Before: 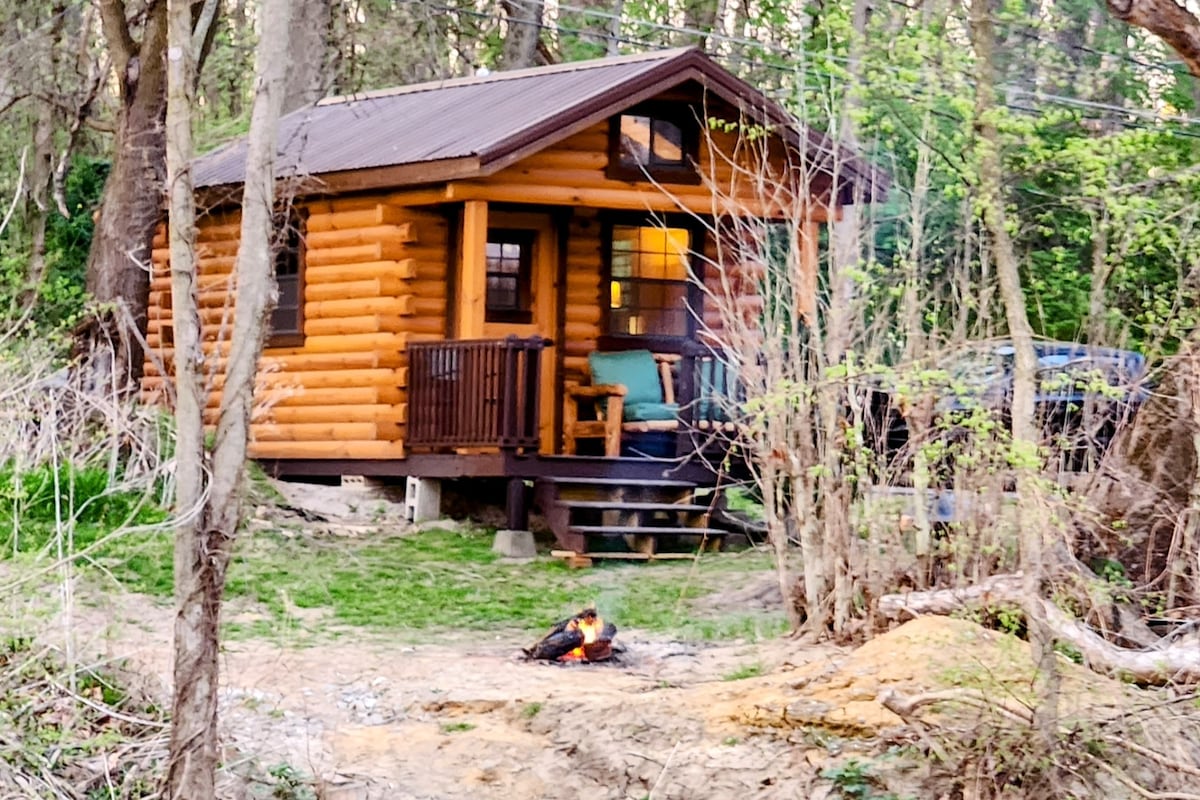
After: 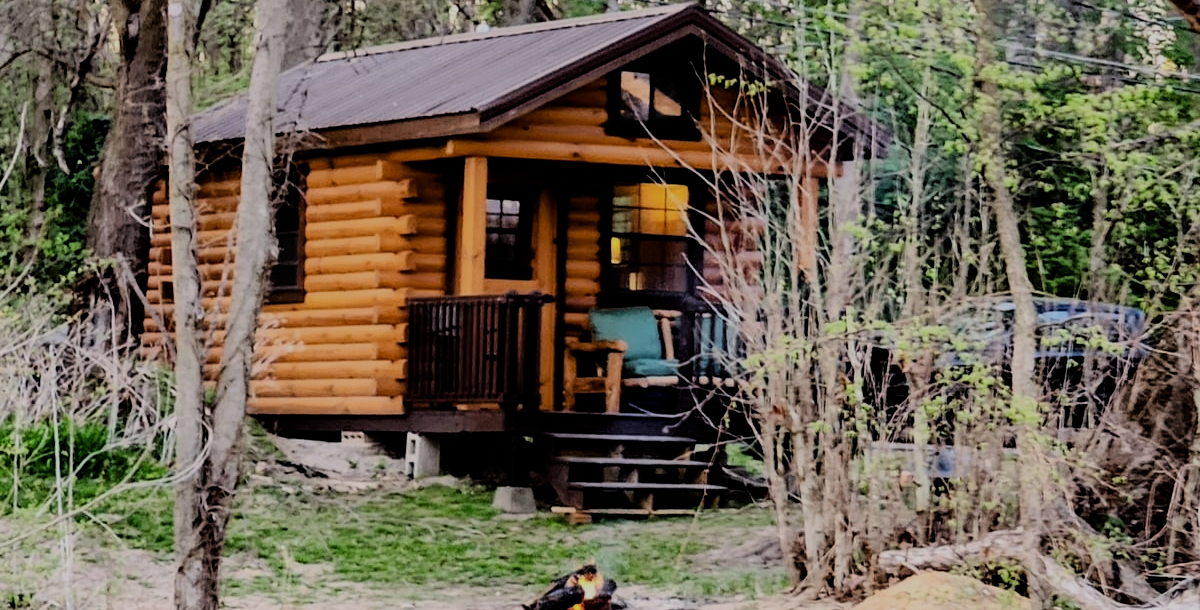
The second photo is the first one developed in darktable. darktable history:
tone equalizer: on, module defaults
exposure: black level correction 0, exposure -0.82 EV, compensate highlight preservation false
filmic rgb: black relative exposure -5.11 EV, white relative exposure 3.97 EV, hardness 2.89, contrast 1.49, iterations of high-quality reconstruction 10
crop: top 5.605%, bottom 18.088%
